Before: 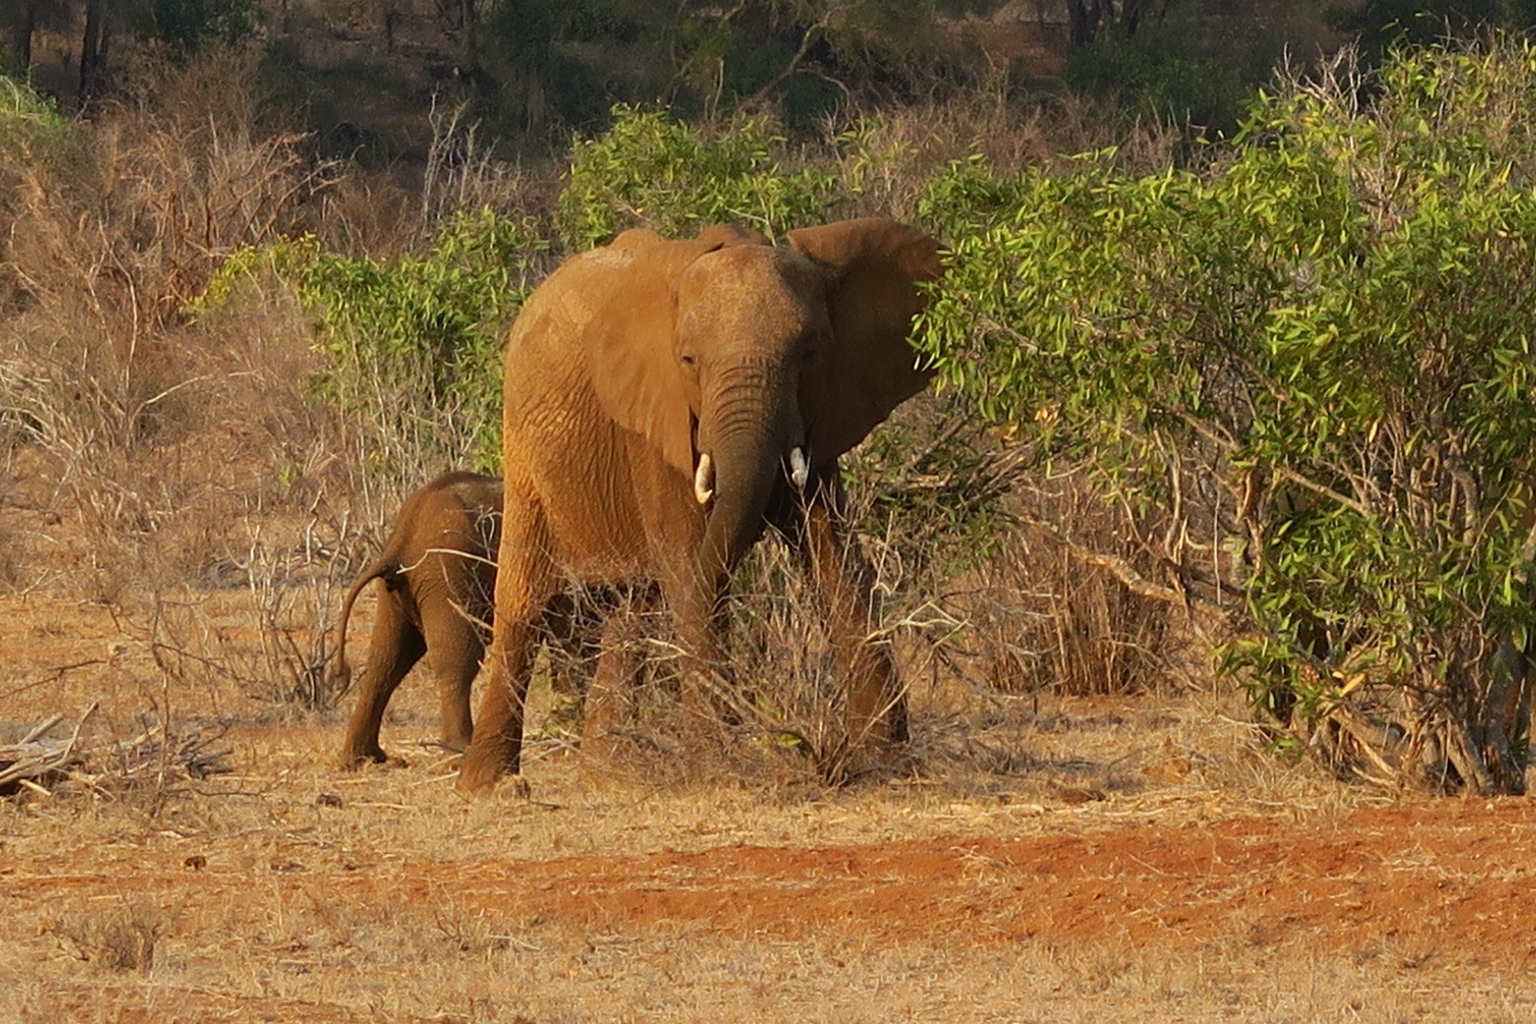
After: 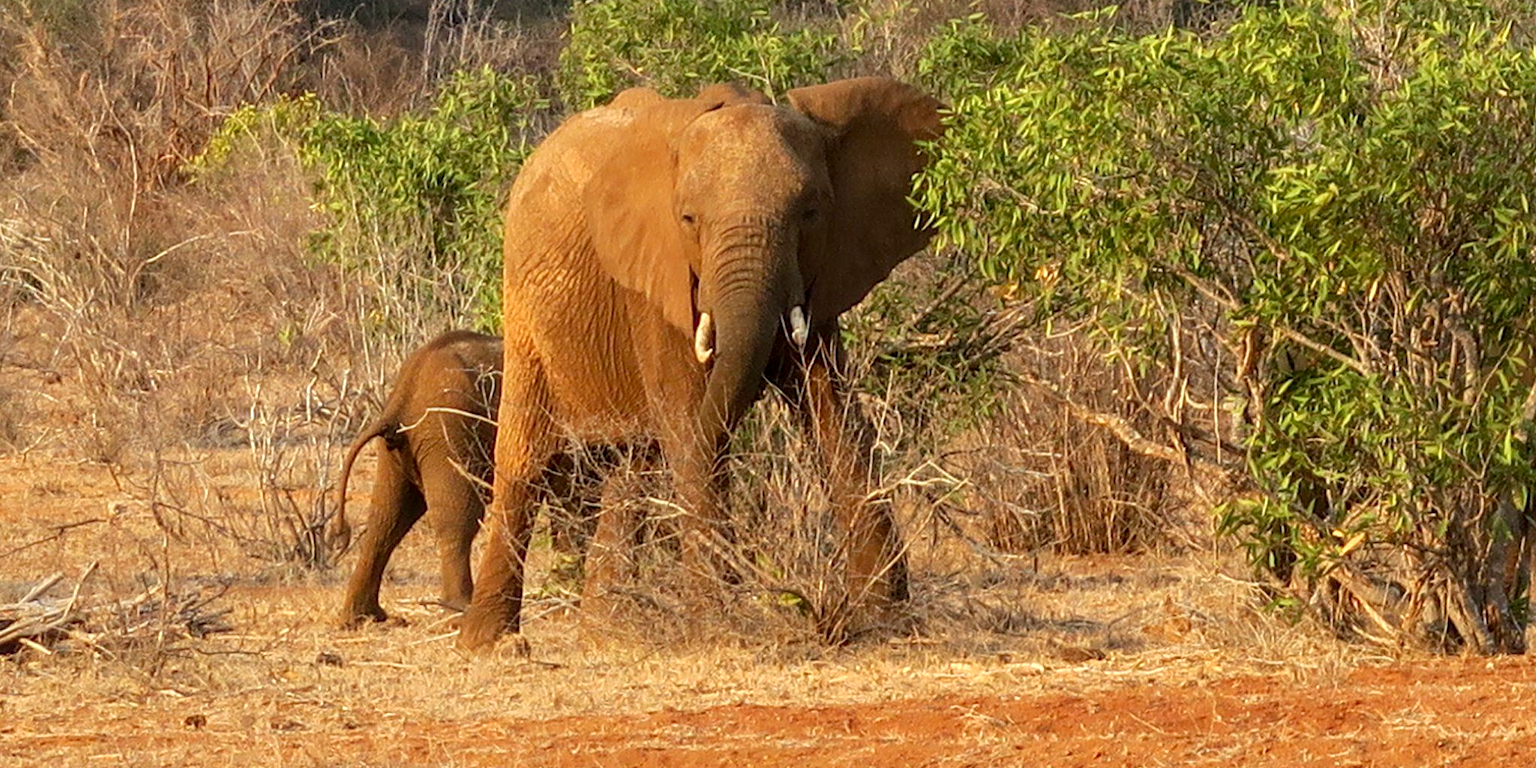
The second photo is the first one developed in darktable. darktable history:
exposure: black level correction 0.001, exposure 0.016 EV, compensate highlight preservation false
crop: top 13.841%, bottom 11.066%
levels: levels [0, 0.435, 0.917]
local contrast: on, module defaults
